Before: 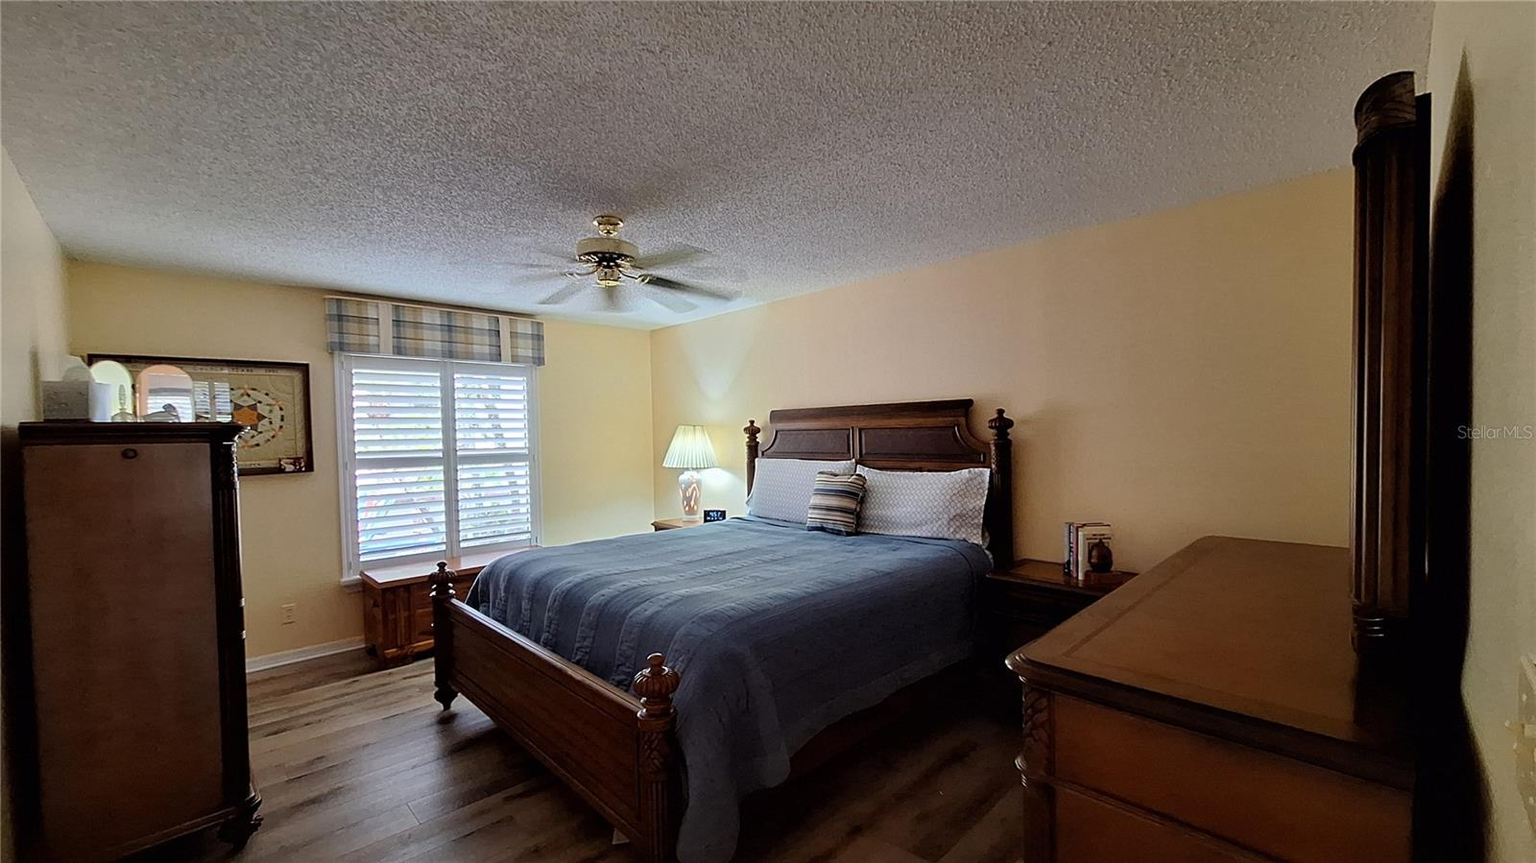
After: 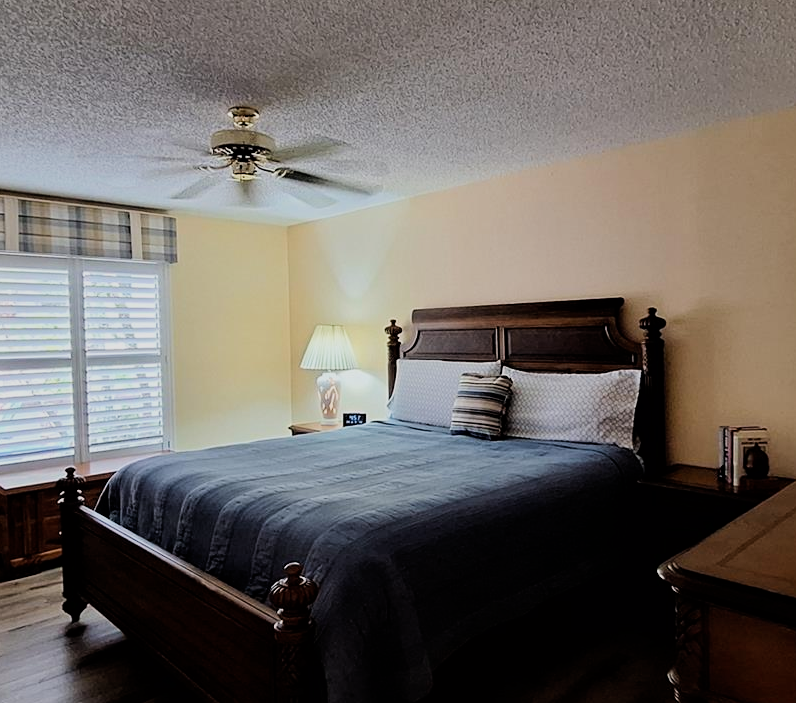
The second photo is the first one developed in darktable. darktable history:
tone equalizer: edges refinement/feathering 500, mask exposure compensation -1.57 EV, preserve details no
crop and rotate: angle 0.016°, left 24.388%, top 13.211%, right 25.783%, bottom 8.505%
filmic rgb: black relative exposure -7.65 EV, white relative exposure 4.56 EV, hardness 3.61, contrast 1.237
